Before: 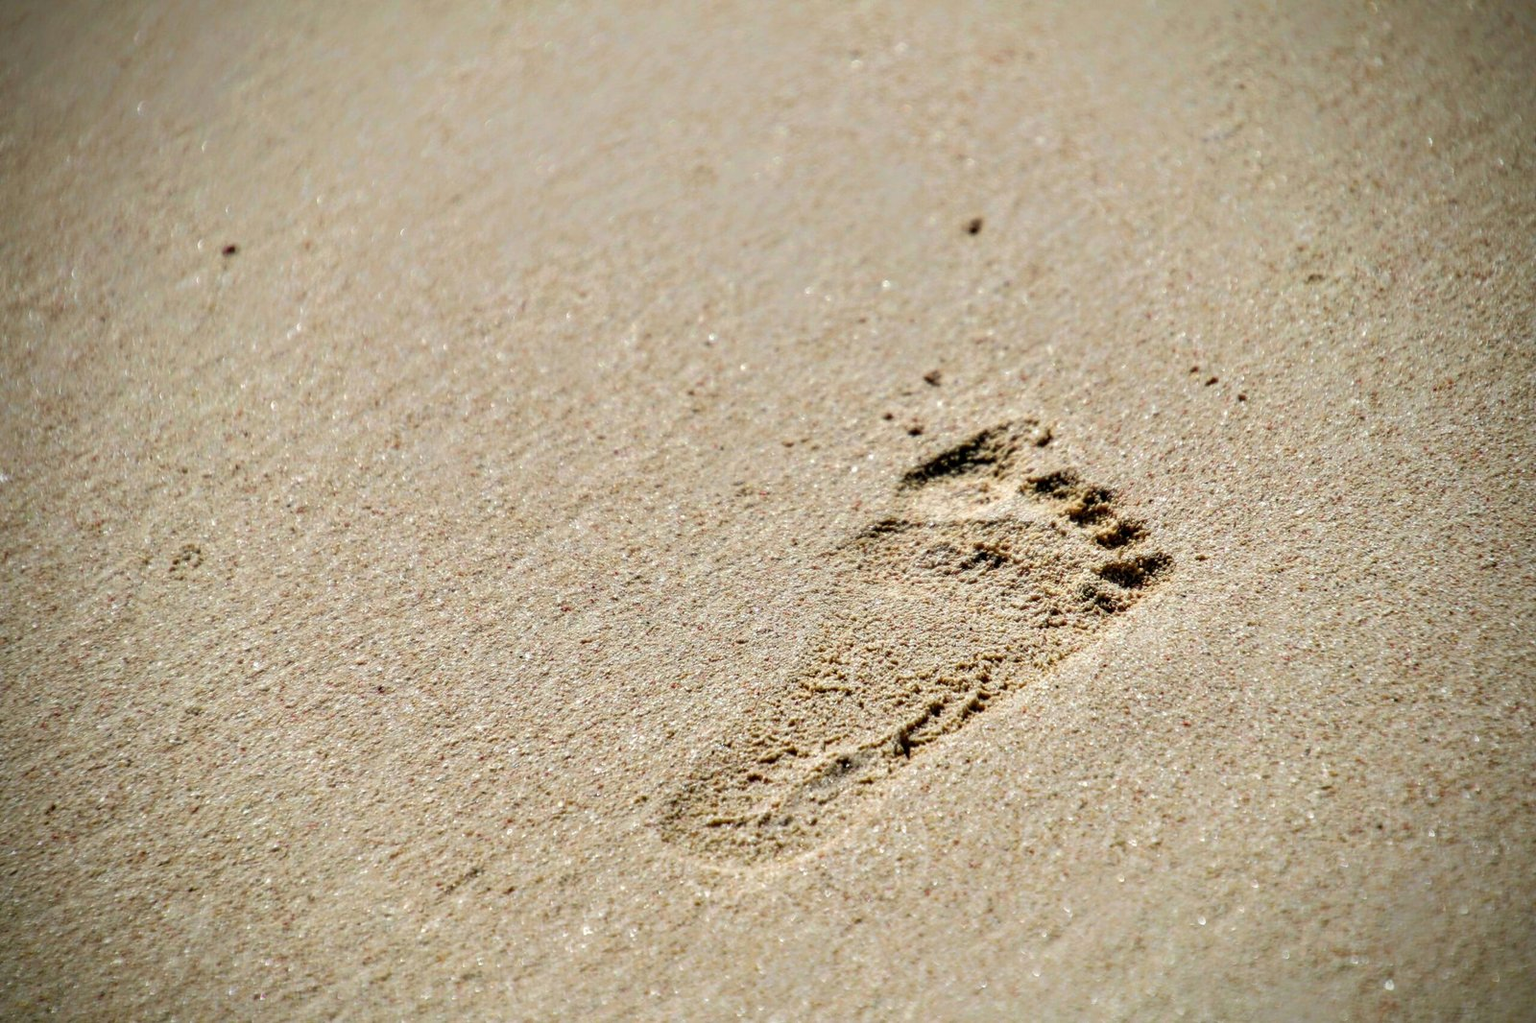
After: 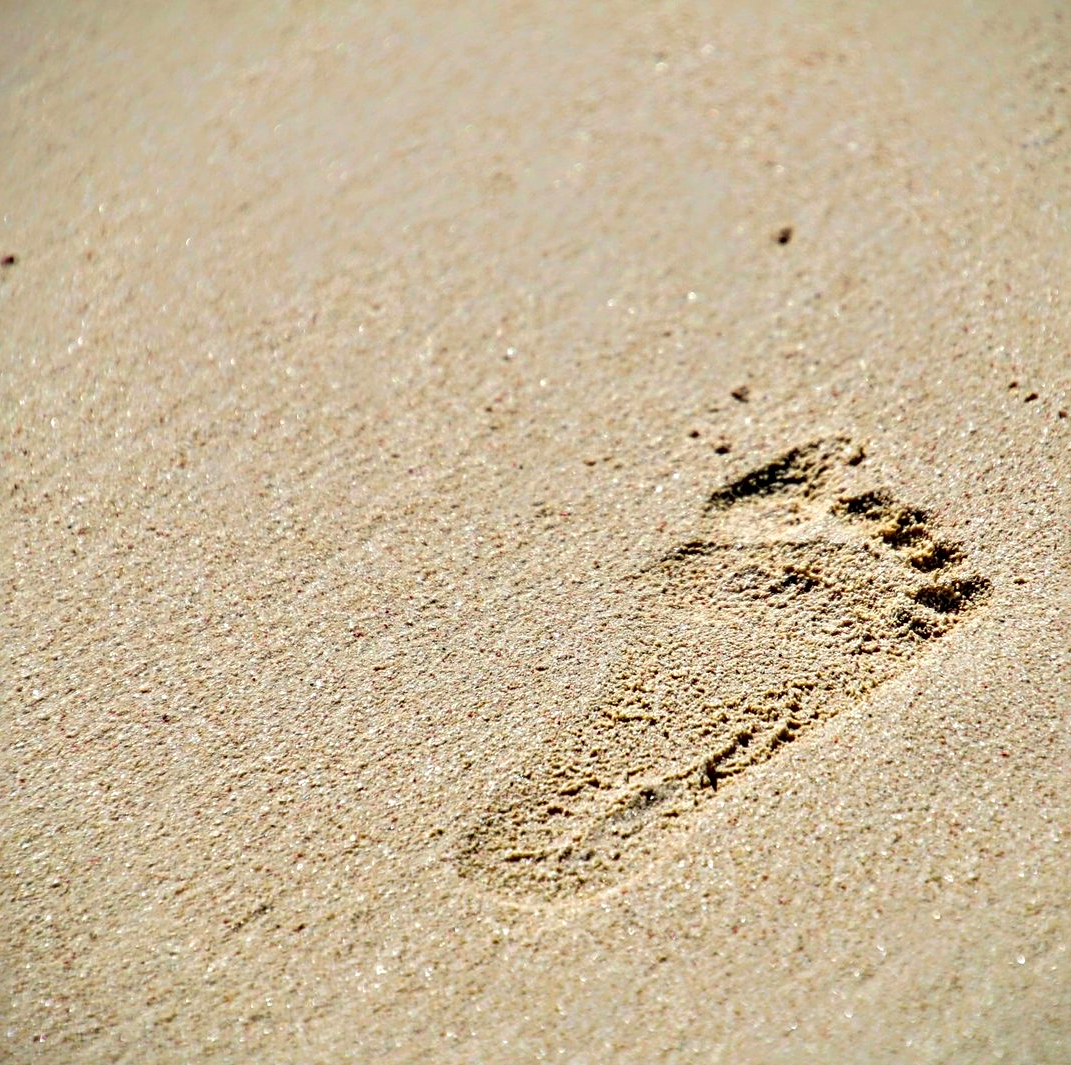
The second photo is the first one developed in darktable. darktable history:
crop and rotate: left 14.44%, right 18.602%
sharpen: radius 3.985
contrast brightness saturation: contrast 0.072, brightness 0.081, saturation 0.185
